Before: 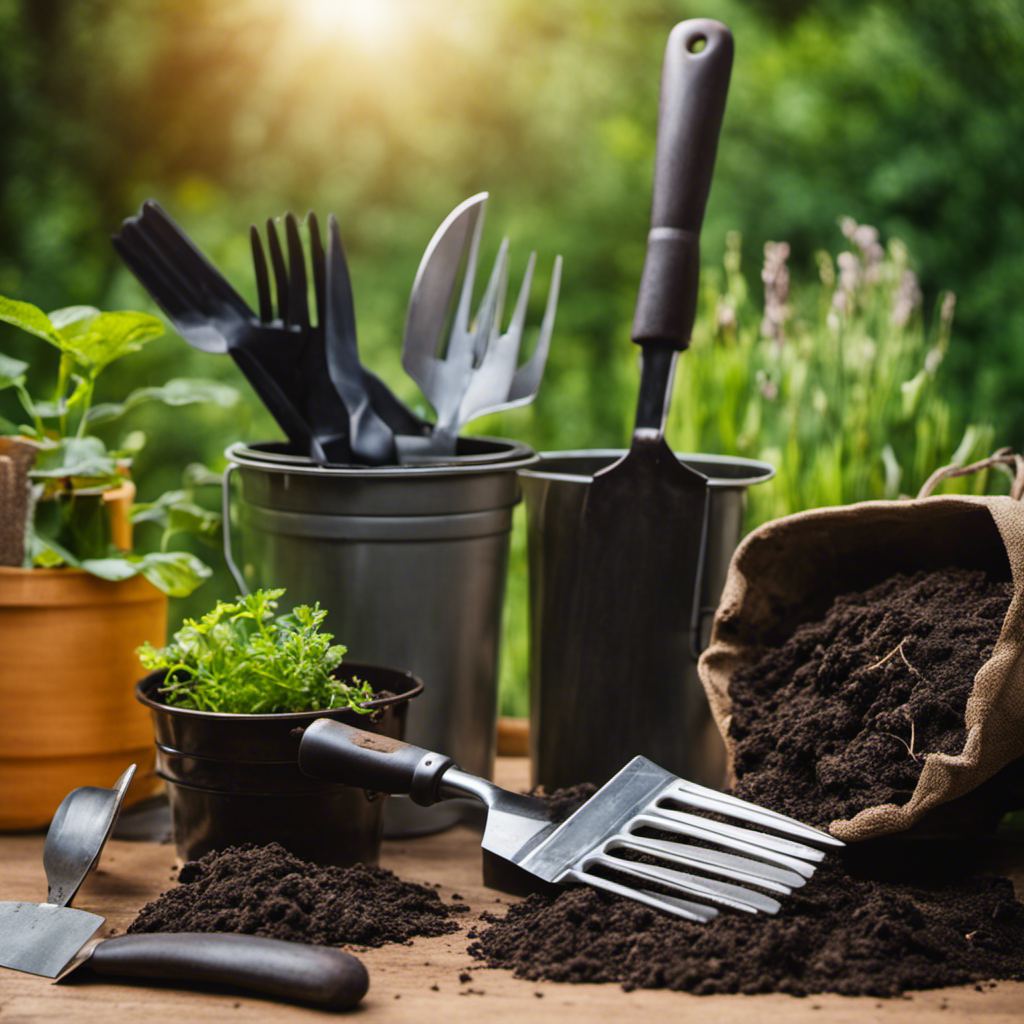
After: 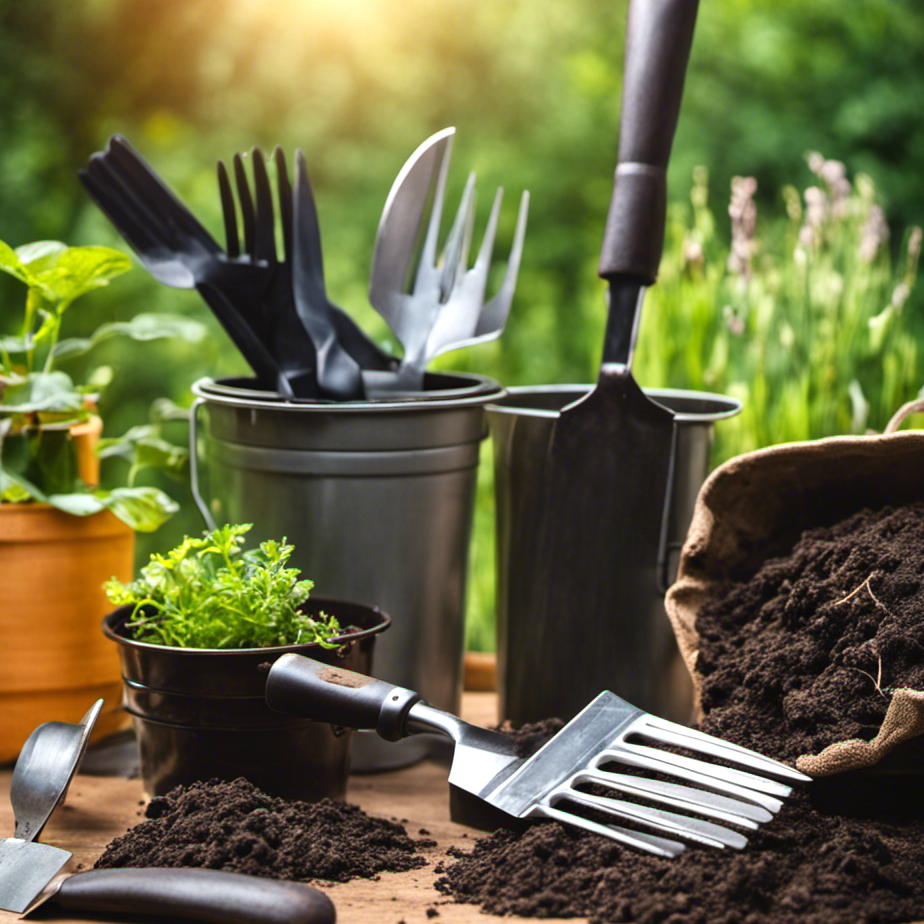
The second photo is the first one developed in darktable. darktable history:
exposure: exposure 0.496 EV, compensate highlight preservation false
crop: left 3.305%, top 6.436%, right 6.389%, bottom 3.258%
